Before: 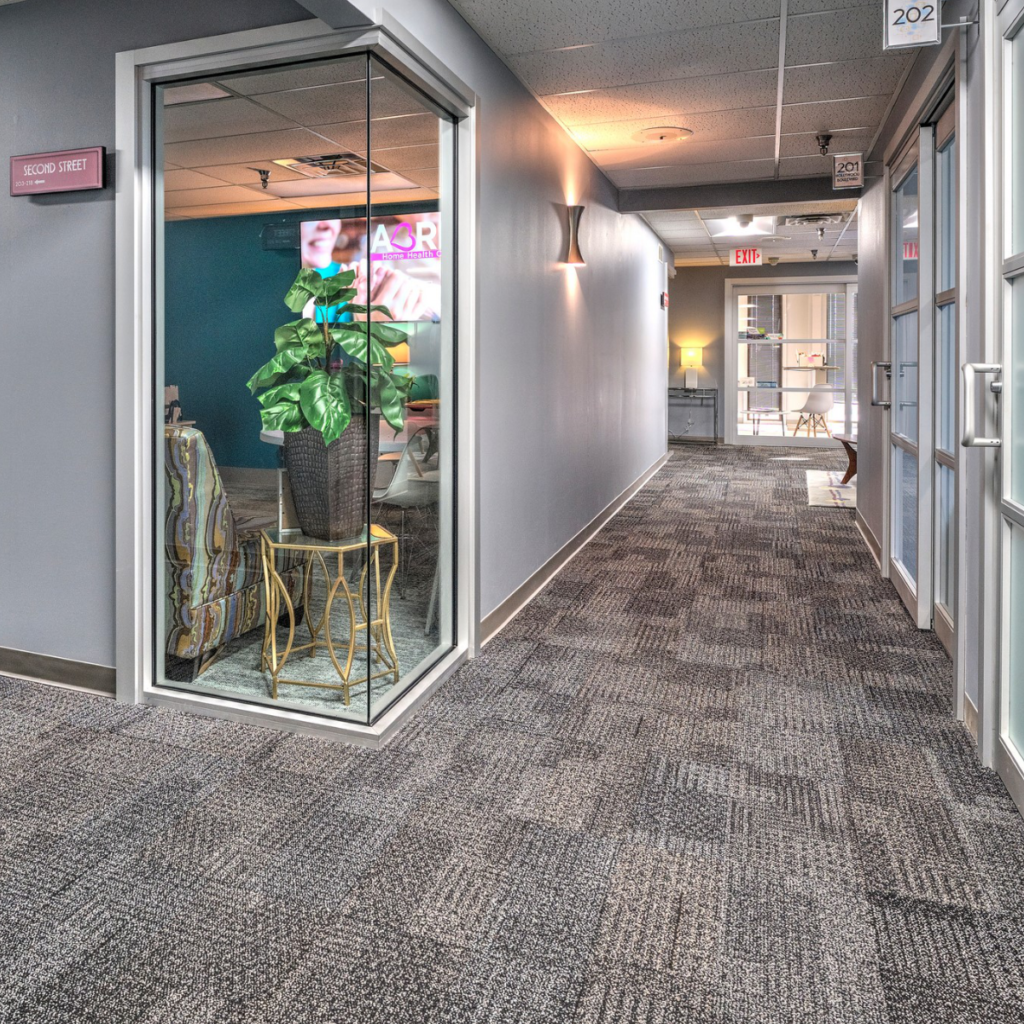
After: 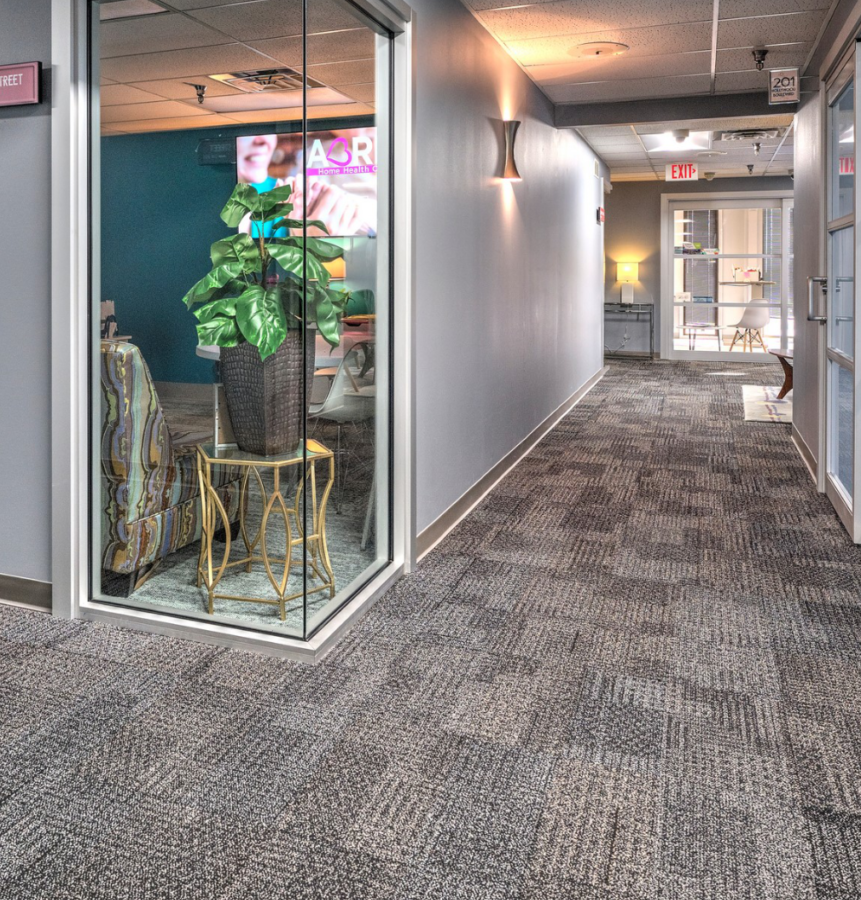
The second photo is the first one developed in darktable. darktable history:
crop: left 6.311%, top 8.347%, right 9.543%, bottom 3.739%
